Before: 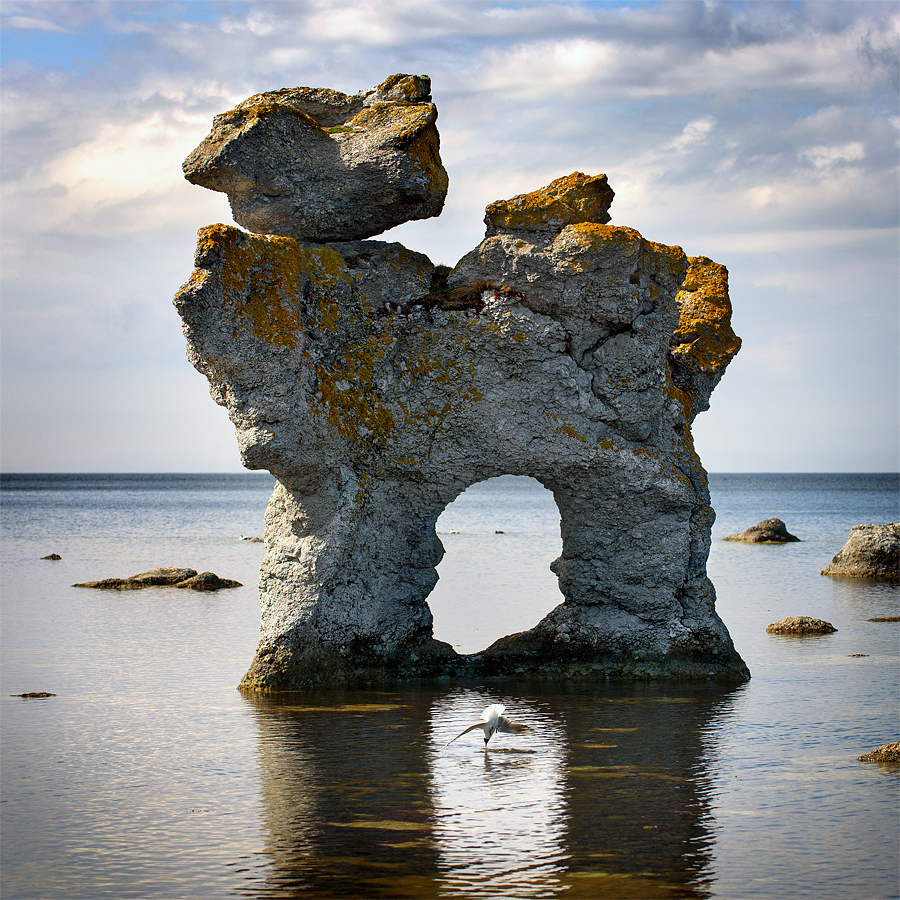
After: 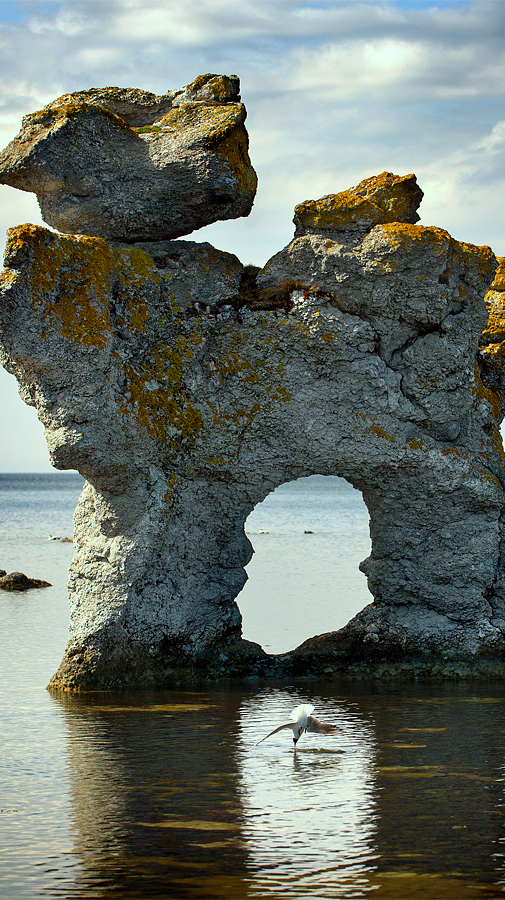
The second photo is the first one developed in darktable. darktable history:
crop: left 21.329%, right 22.51%
color correction: highlights a* -7.95, highlights b* 3.29
